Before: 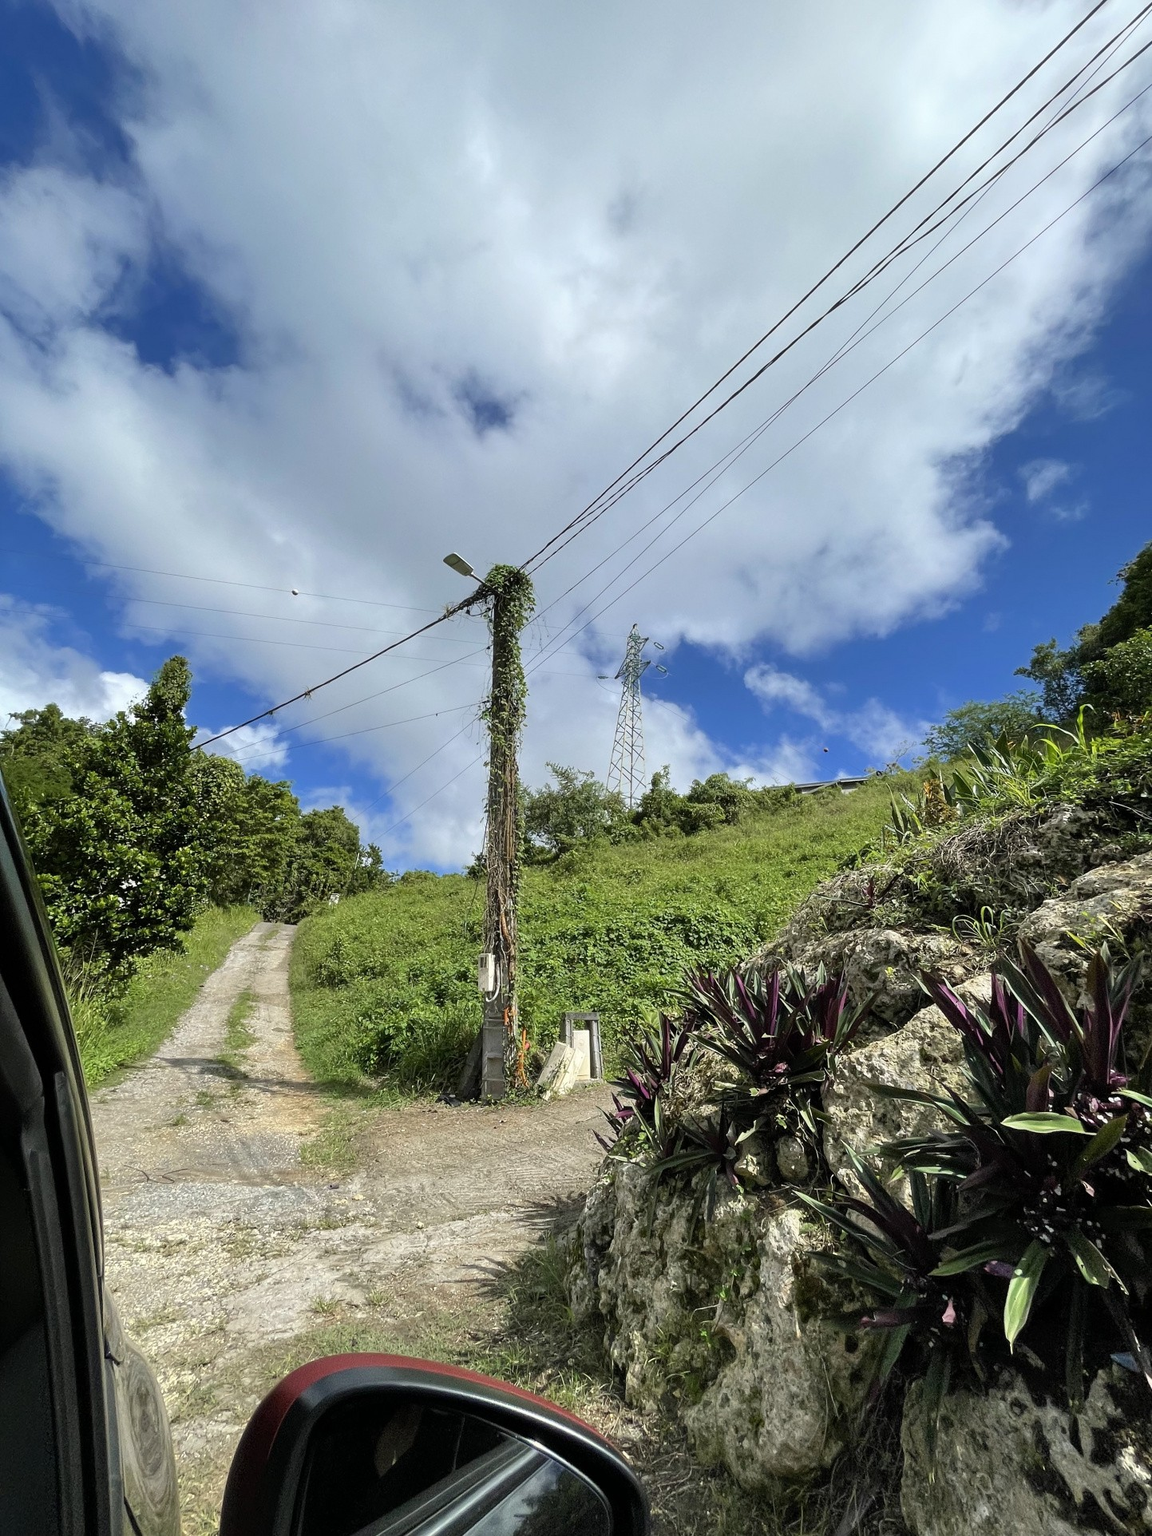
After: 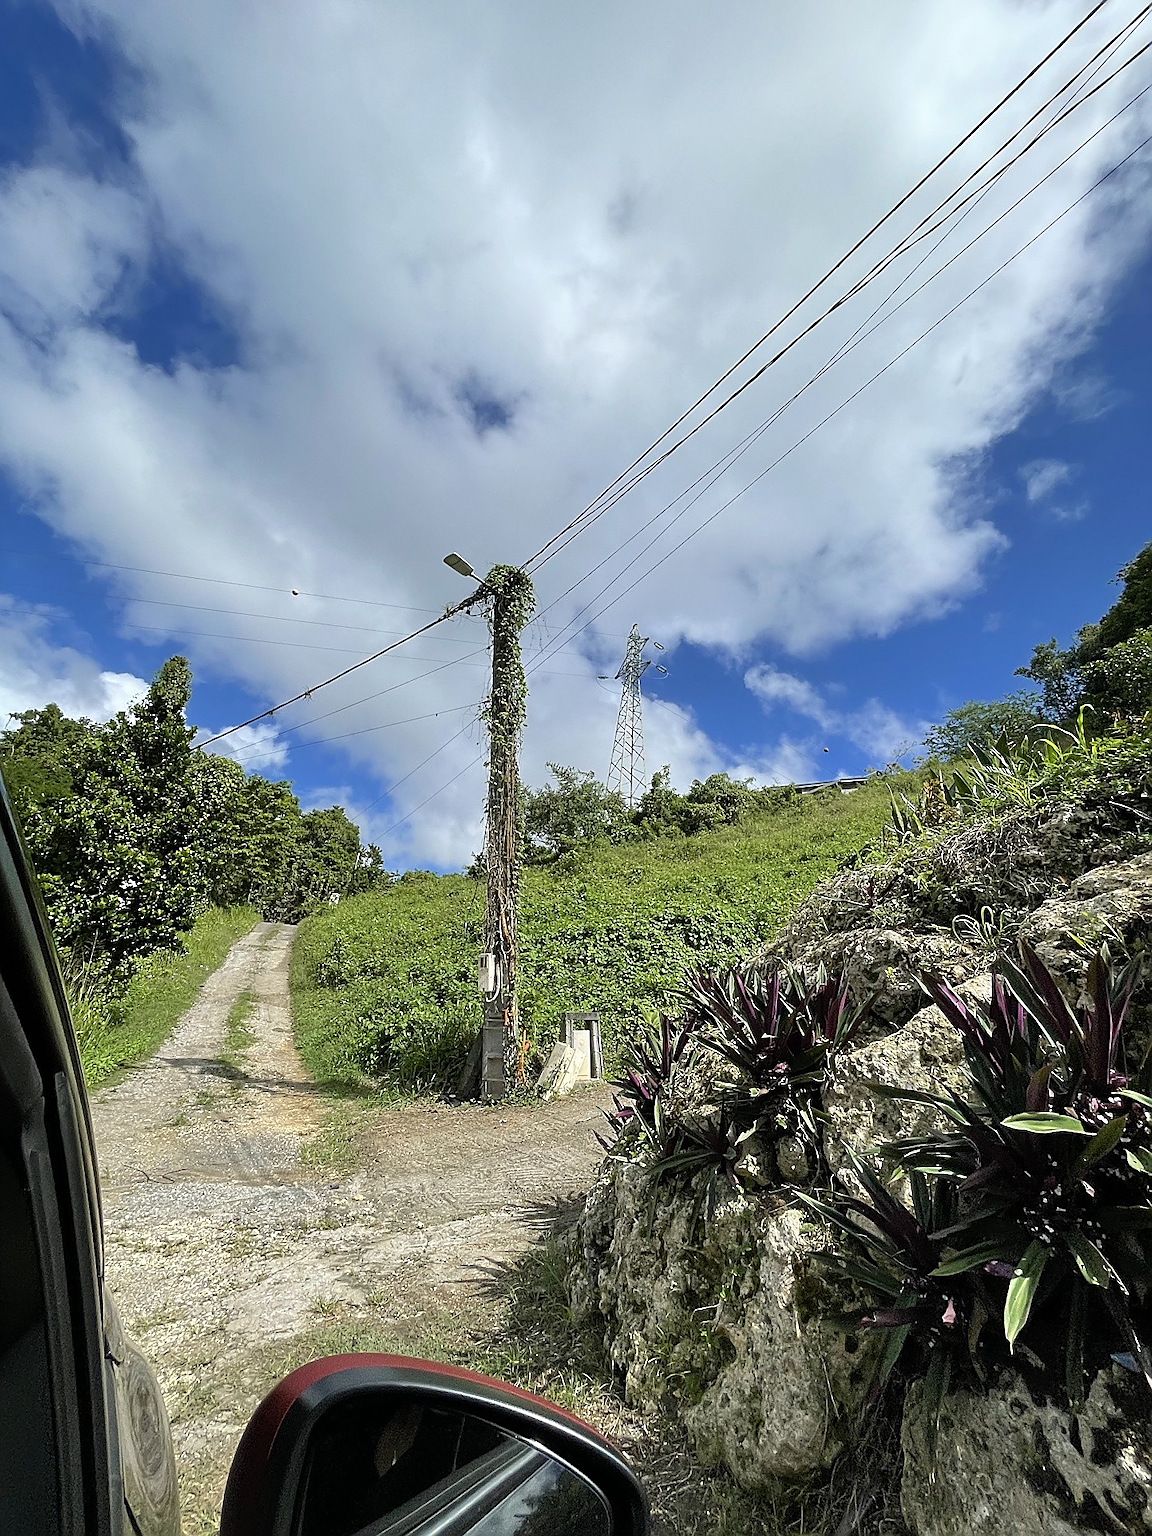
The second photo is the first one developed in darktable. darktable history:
sharpen: radius 1.404, amount 1.251, threshold 0.687
